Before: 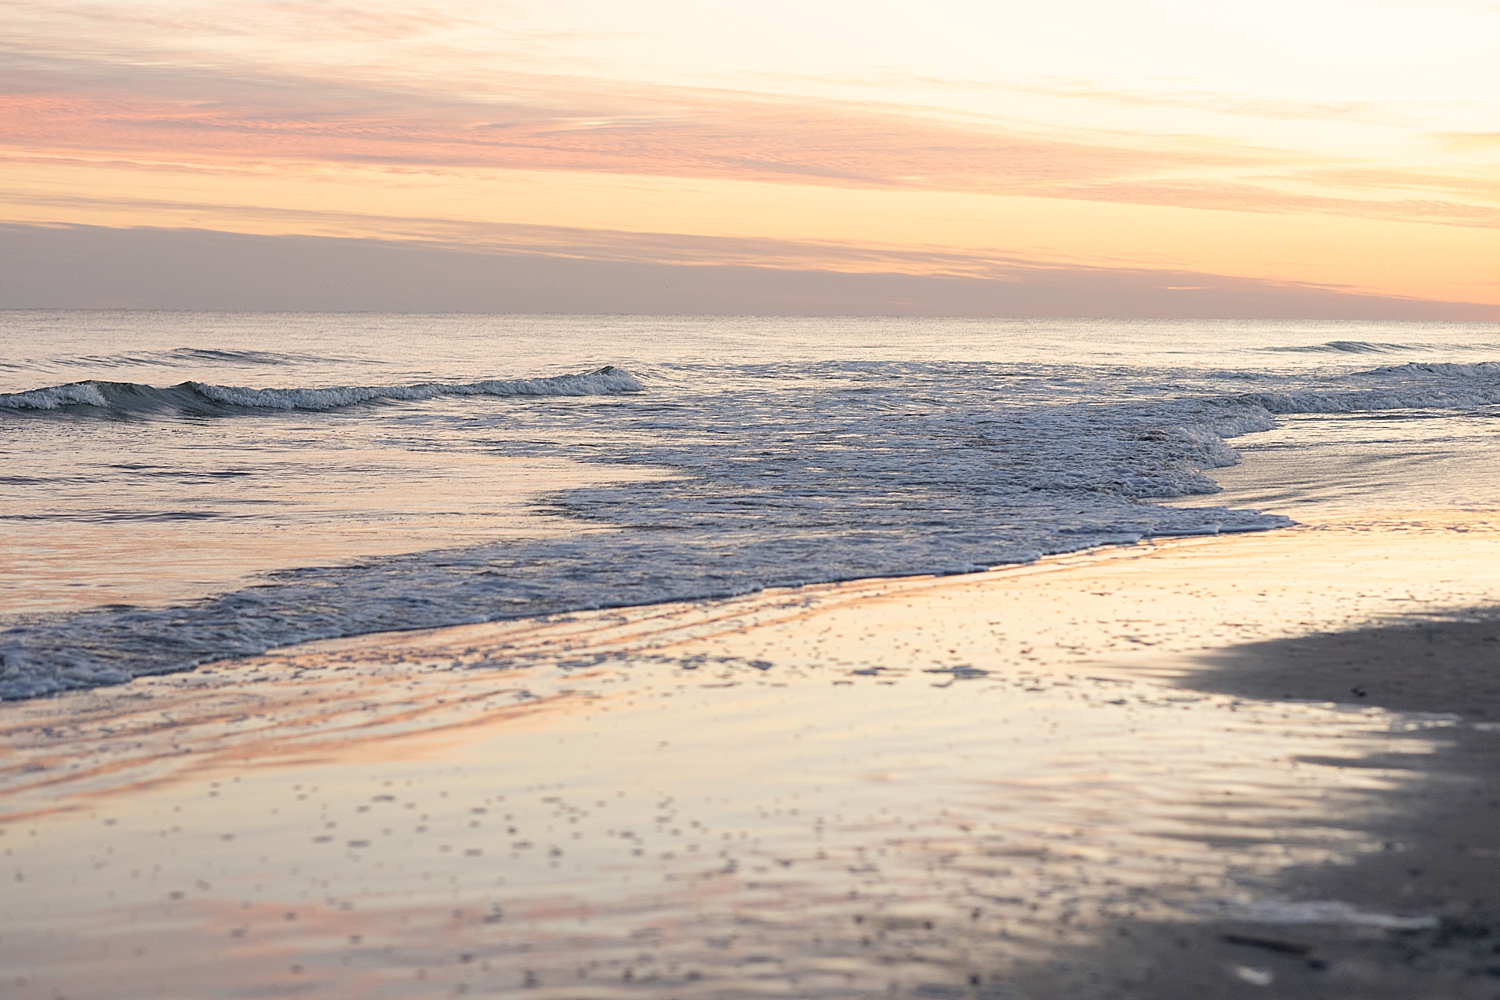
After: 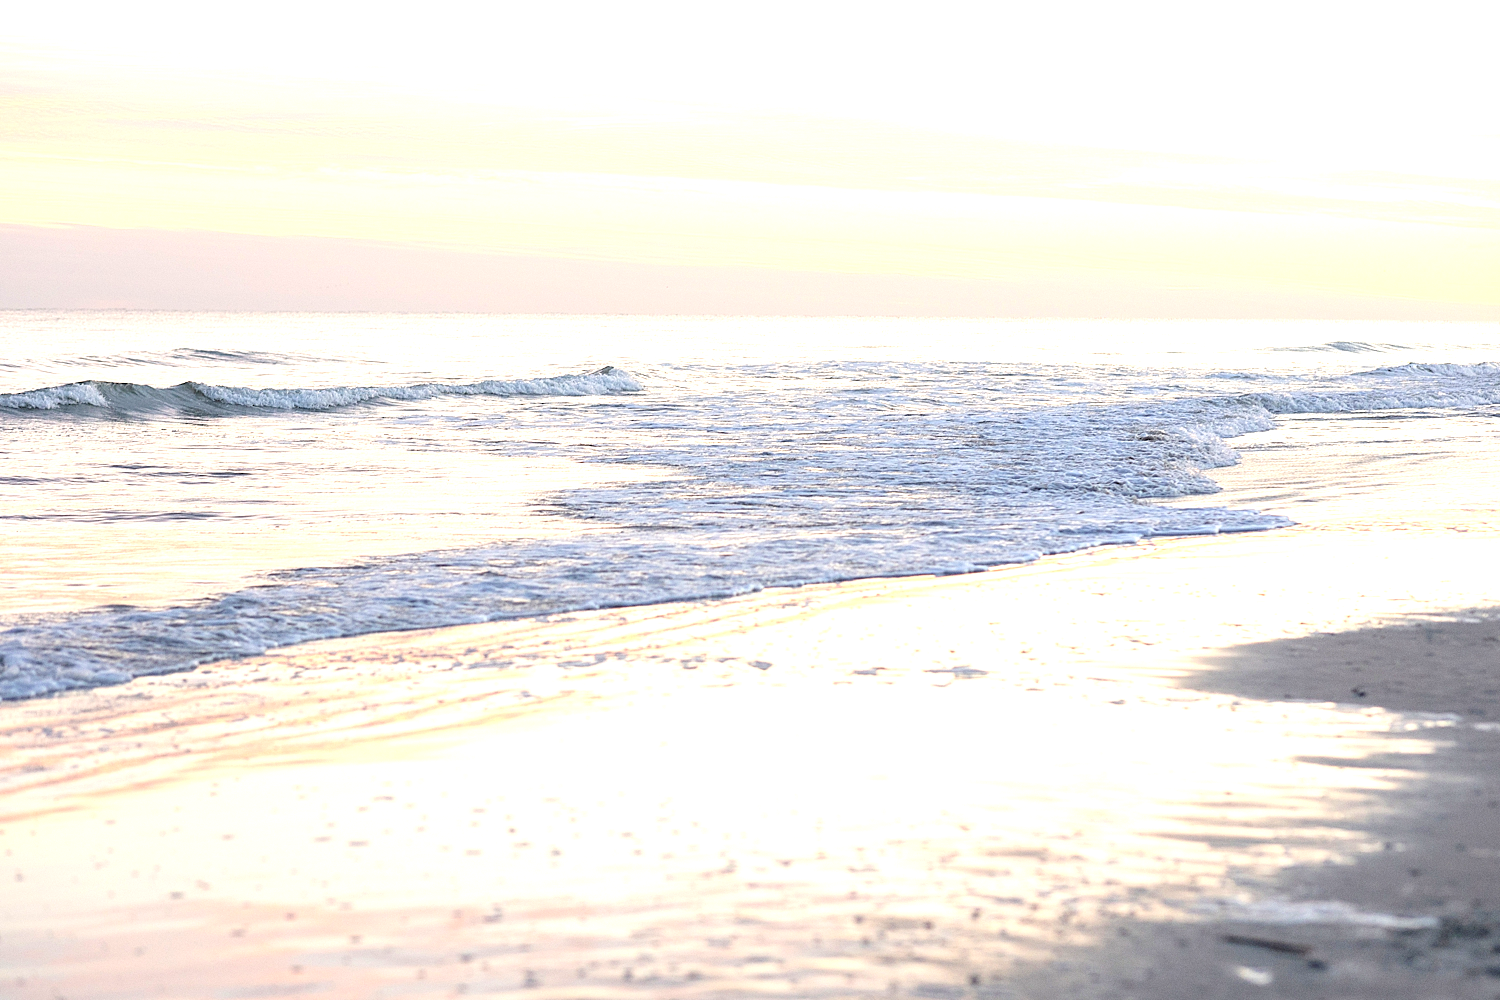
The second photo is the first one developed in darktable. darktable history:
exposure: black level correction 0, exposure 1.6 EV, compensate exposure bias true, compensate highlight preservation false
grain: coarseness 0.09 ISO, strength 10%
rgb levels: preserve colors sum RGB, levels [[0.038, 0.433, 0.934], [0, 0.5, 1], [0, 0.5, 1]]
